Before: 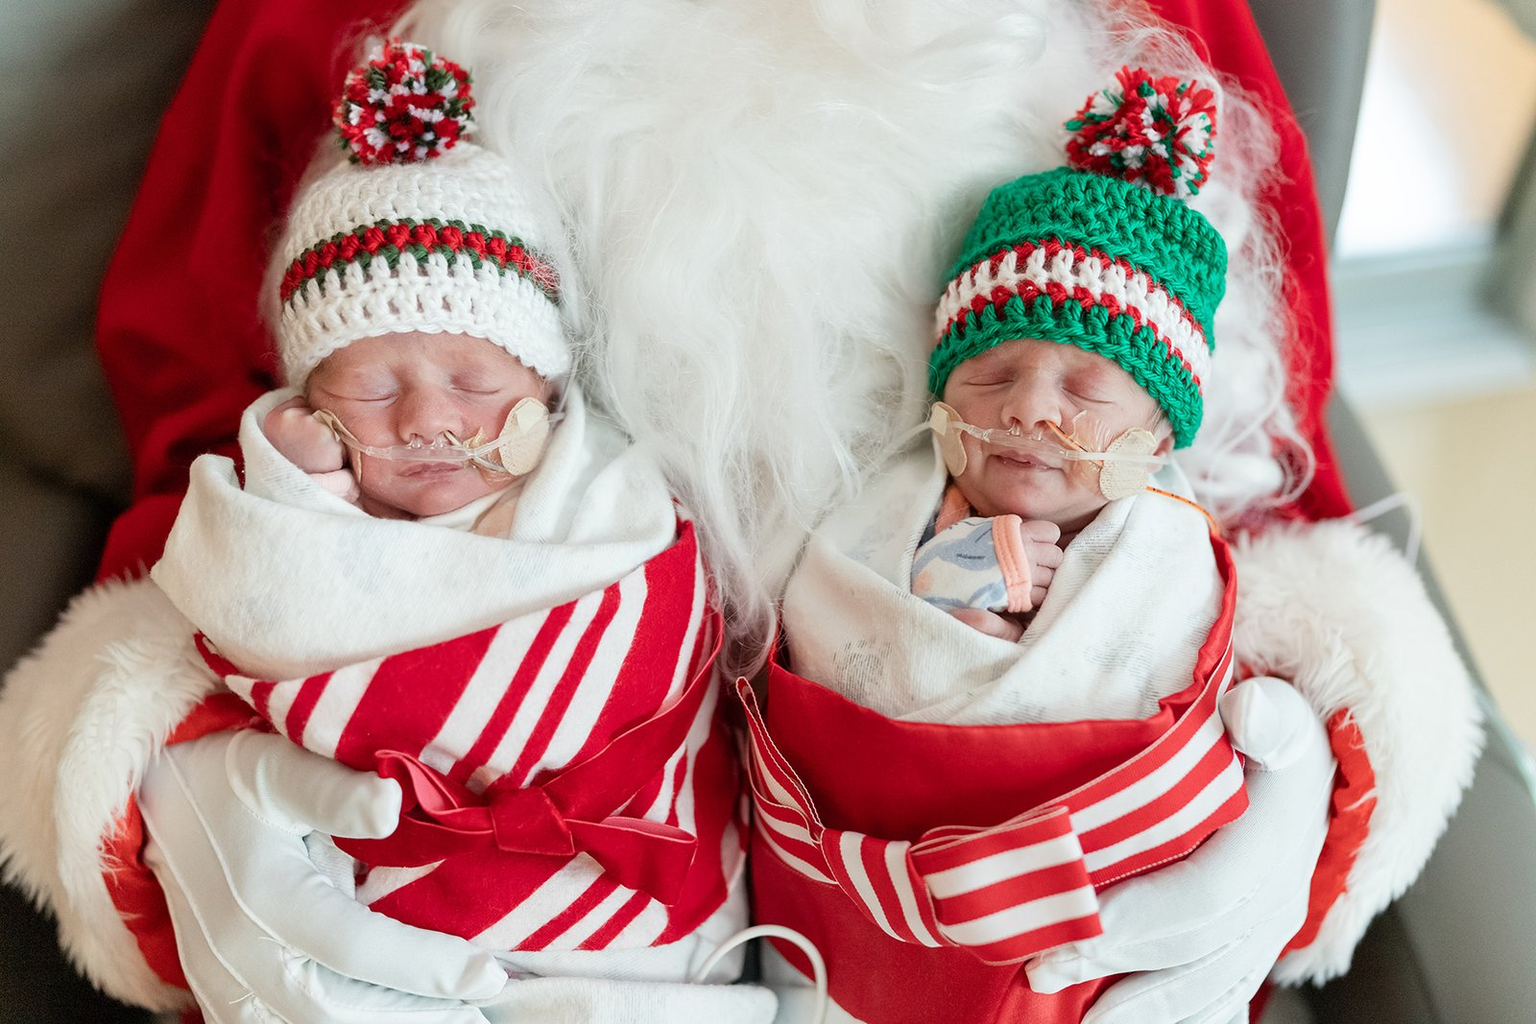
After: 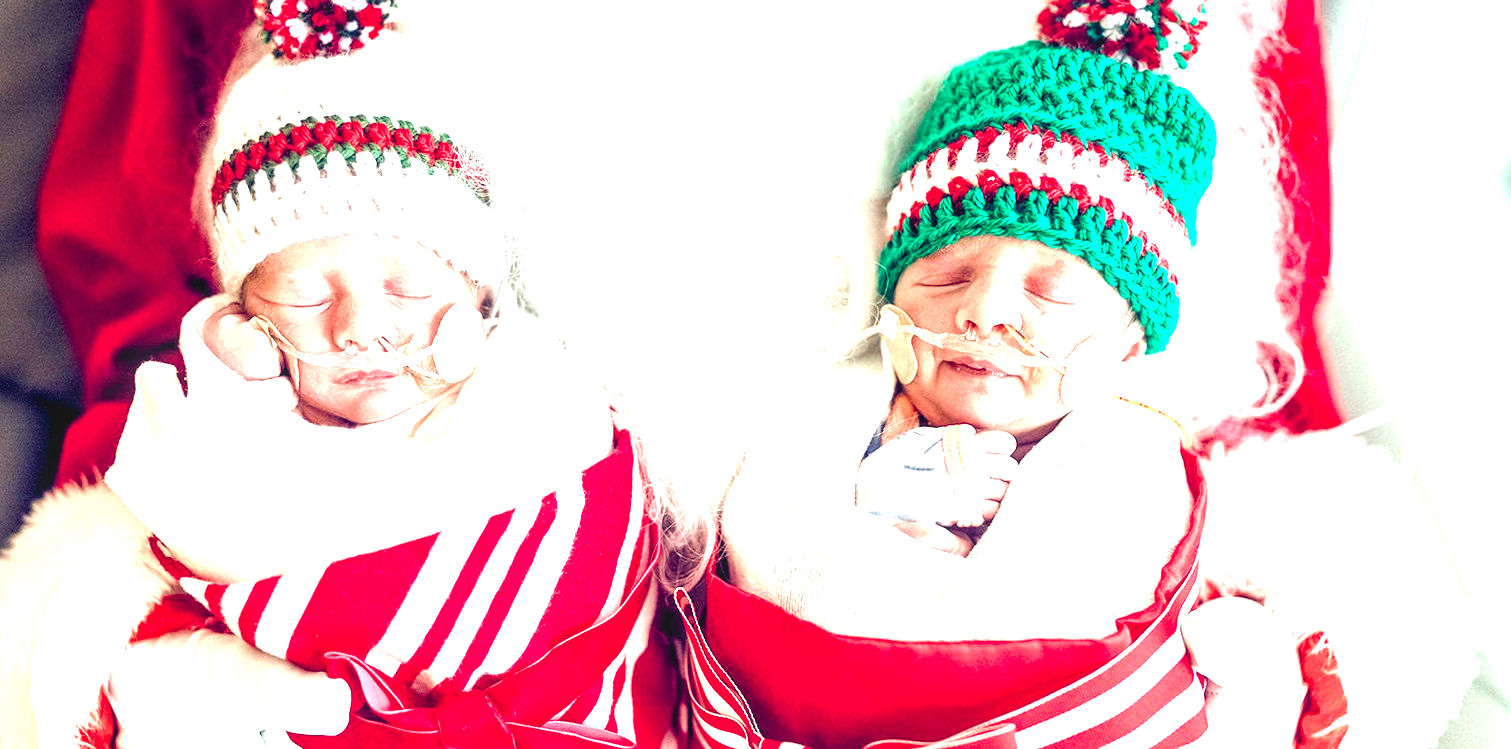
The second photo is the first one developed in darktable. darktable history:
sharpen: amount 0.2
local contrast: on, module defaults
crop: top 11.038%, bottom 13.962%
exposure: exposure 1.5 EV, compensate highlight preservation false
white balance: red 1.029, blue 0.92
color balance rgb: shadows lift › luminance -41.13%, shadows lift › chroma 14.13%, shadows lift › hue 260°, power › luminance -3.76%, power › chroma 0.56%, power › hue 40.37°, highlights gain › luminance 16.81%, highlights gain › chroma 2.94%, highlights gain › hue 260°, global offset › luminance -0.29%, global offset › chroma 0.31%, global offset › hue 260°, perceptual saturation grading › global saturation 20%, perceptual saturation grading › highlights -13.92%, perceptual saturation grading › shadows 50%
rotate and perspective: rotation 0.062°, lens shift (vertical) 0.115, lens shift (horizontal) -0.133, crop left 0.047, crop right 0.94, crop top 0.061, crop bottom 0.94
